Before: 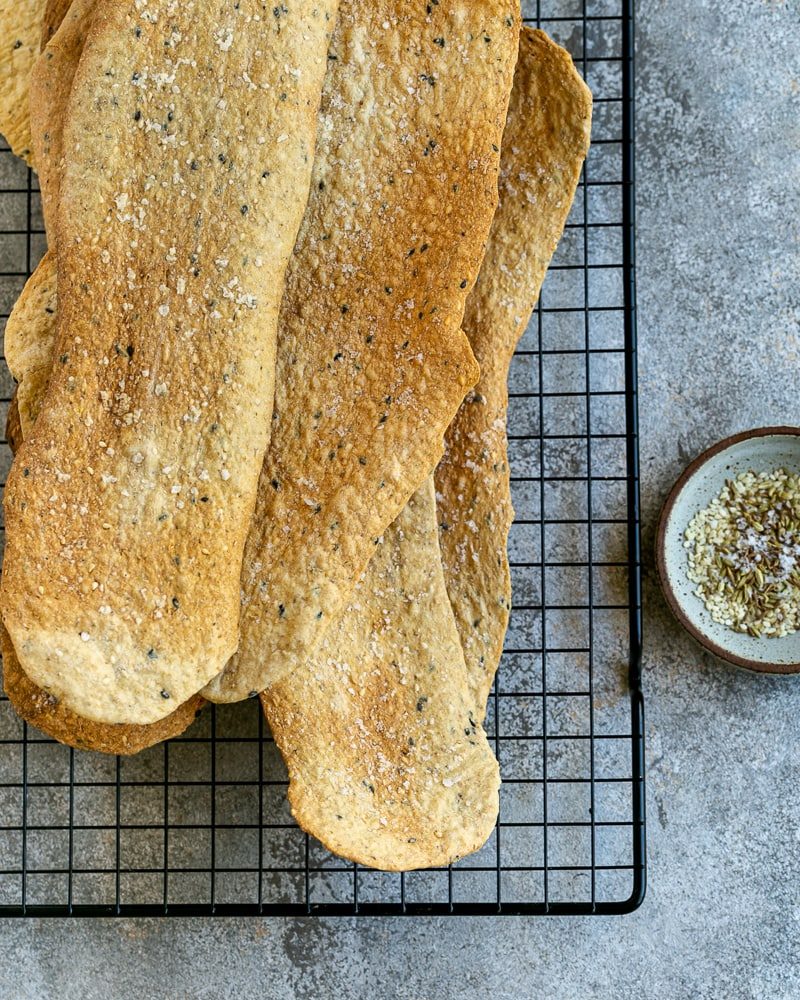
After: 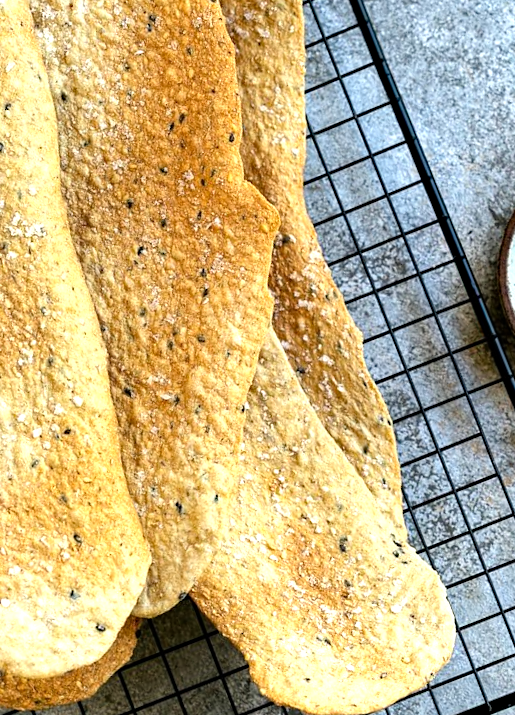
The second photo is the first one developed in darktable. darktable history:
crop and rotate: angle 21.07°, left 6.914%, right 3.94%, bottom 1.062%
haze removal: adaptive false
tone equalizer: -8 EV -0.746 EV, -7 EV -0.676 EV, -6 EV -0.571 EV, -5 EV -0.403 EV, -3 EV 0.376 EV, -2 EV 0.6 EV, -1 EV 0.7 EV, +0 EV 0.752 EV
